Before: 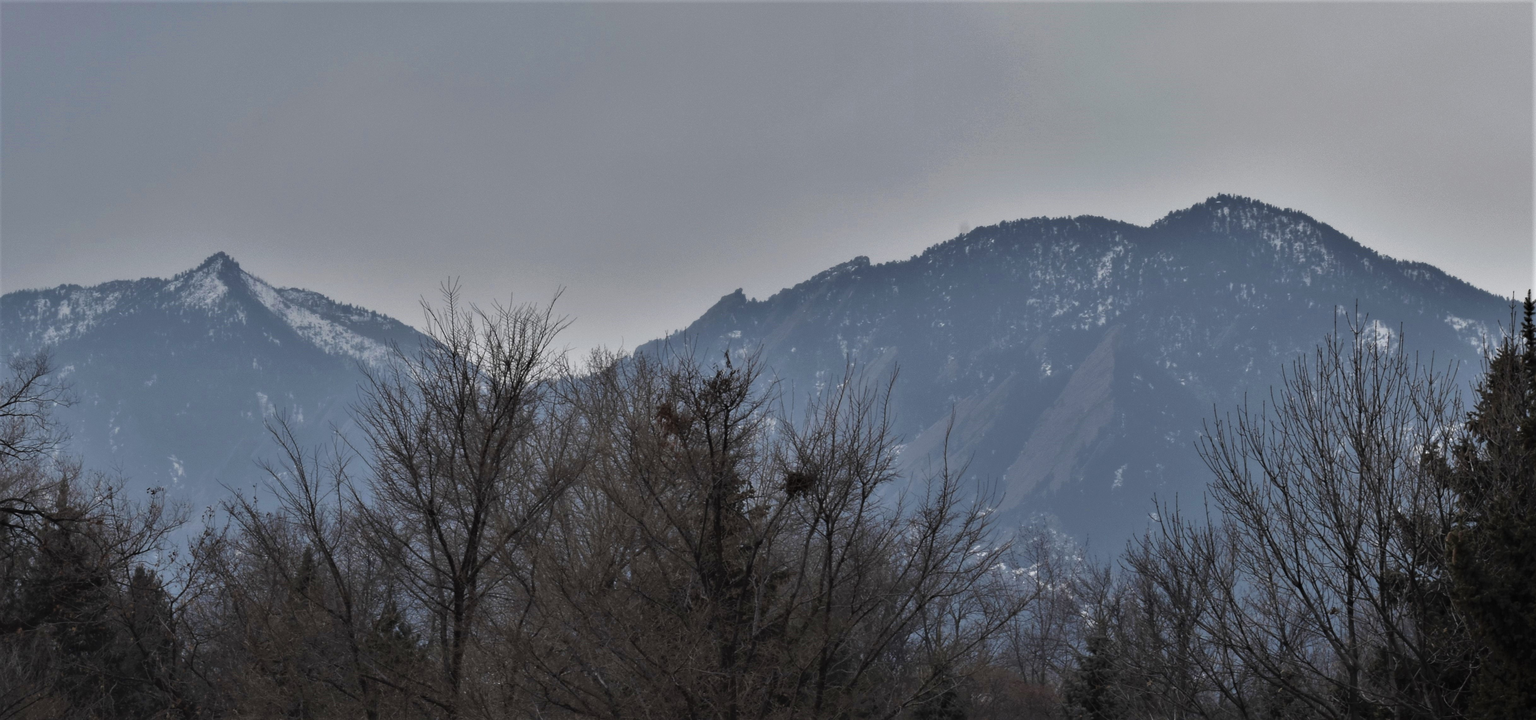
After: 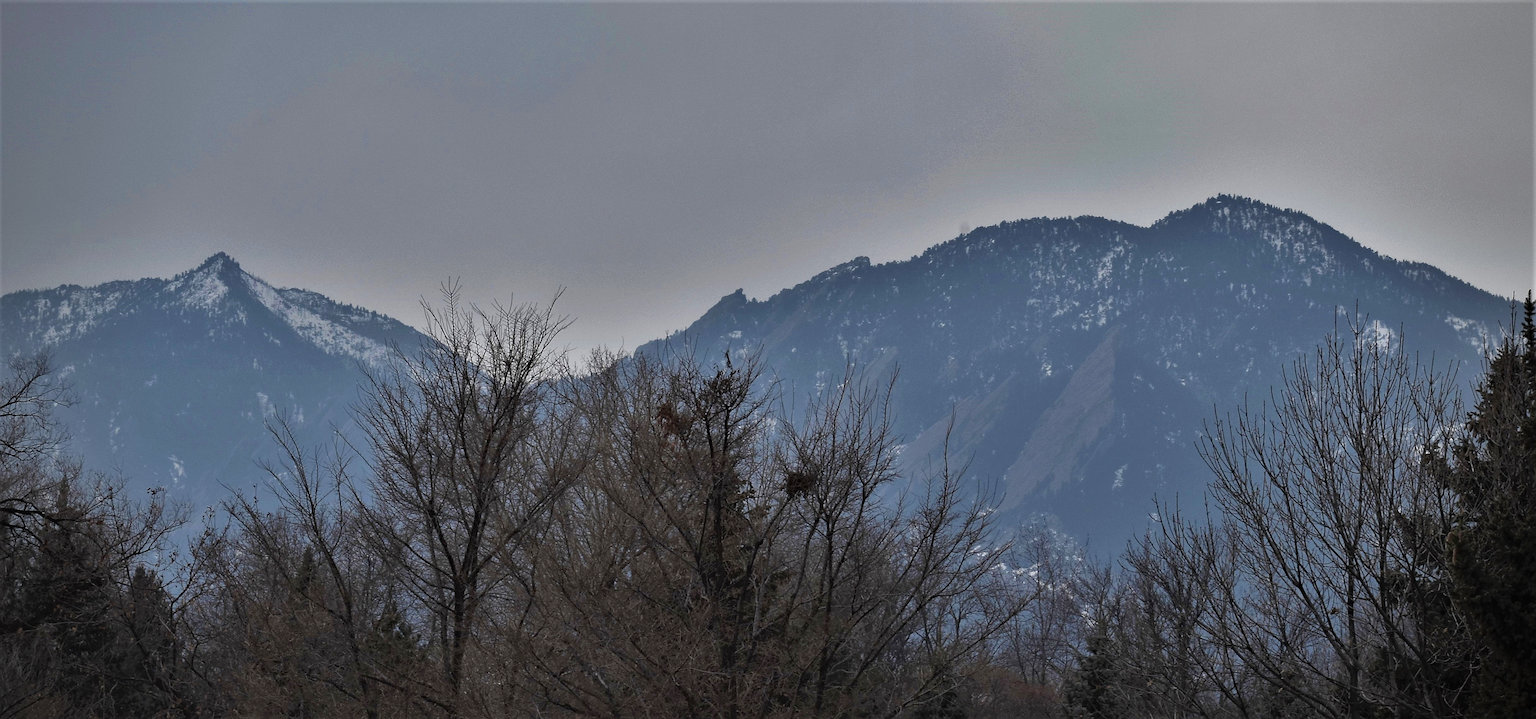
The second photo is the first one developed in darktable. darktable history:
haze removal: adaptive false
exposure: compensate highlight preservation false
contrast brightness saturation: contrast 0.037, saturation 0.157
sharpen: radius 1.42, amount 1.244, threshold 0.765
vignetting: on, module defaults
color correction: highlights b* 0.052, saturation 0.979
shadows and highlights: shadows 30.22
